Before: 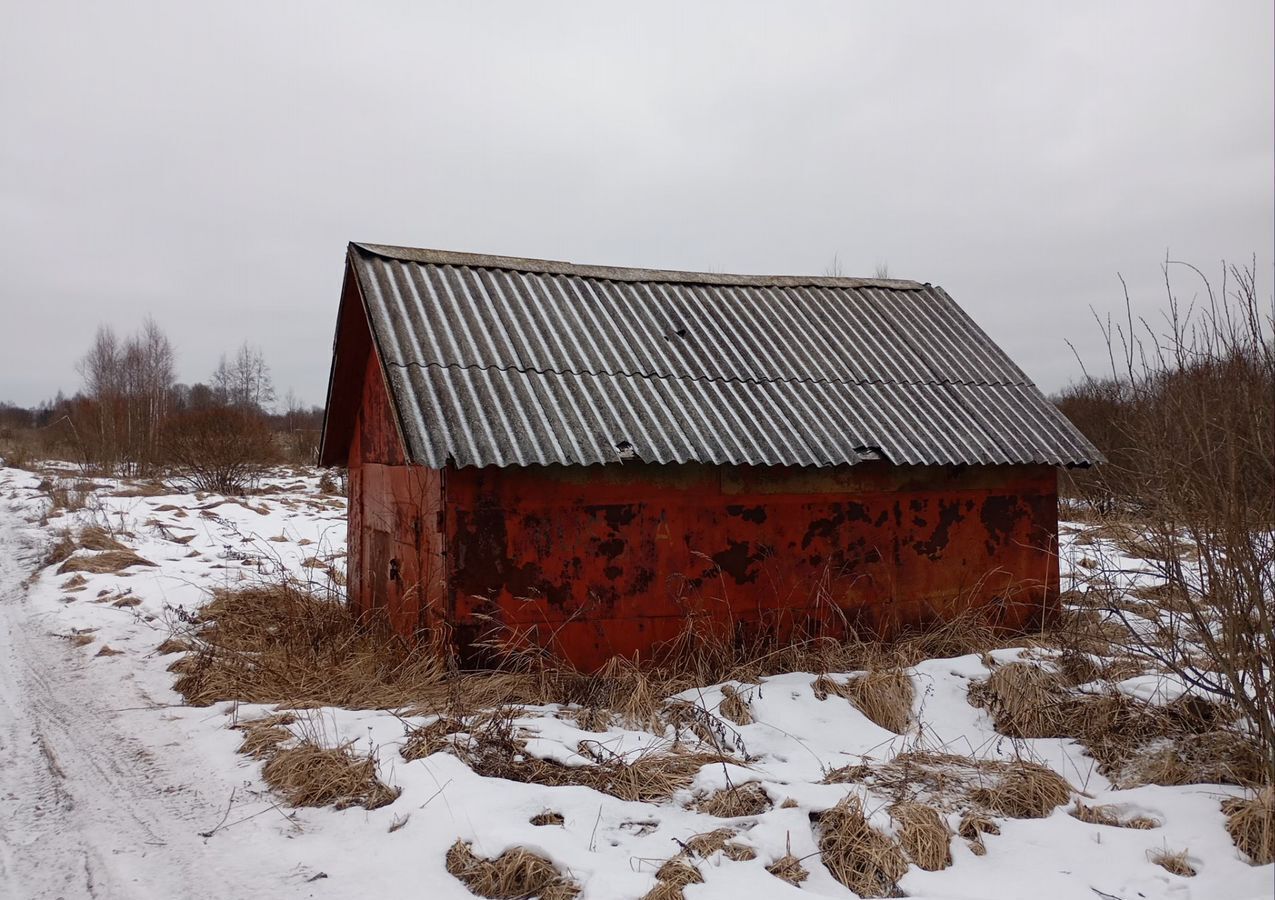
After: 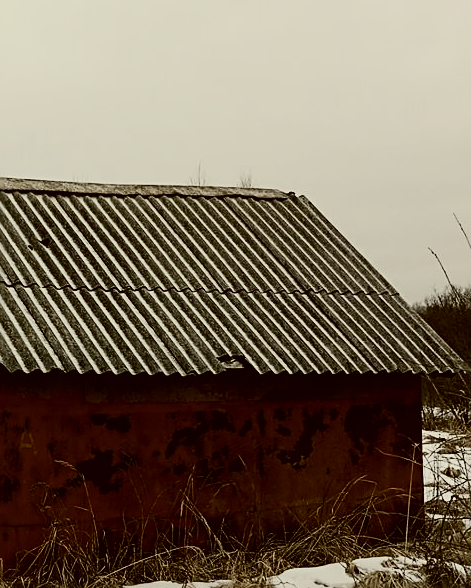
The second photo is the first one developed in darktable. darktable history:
crop and rotate: left 49.932%, top 10.114%, right 13.091%, bottom 24.548%
contrast brightness saturation: contrast 0.246, saturation -0.315
color correction: highlights a* -1.81, highlights b* 10.33, shadows a* 0.433, shadows b* 19.05
sharpen: on, module defaults
filmic rgb: black relative exposure -9.33 EV, white relative exposure 6.82 EV, hardness 3.1, contrast 1.058
